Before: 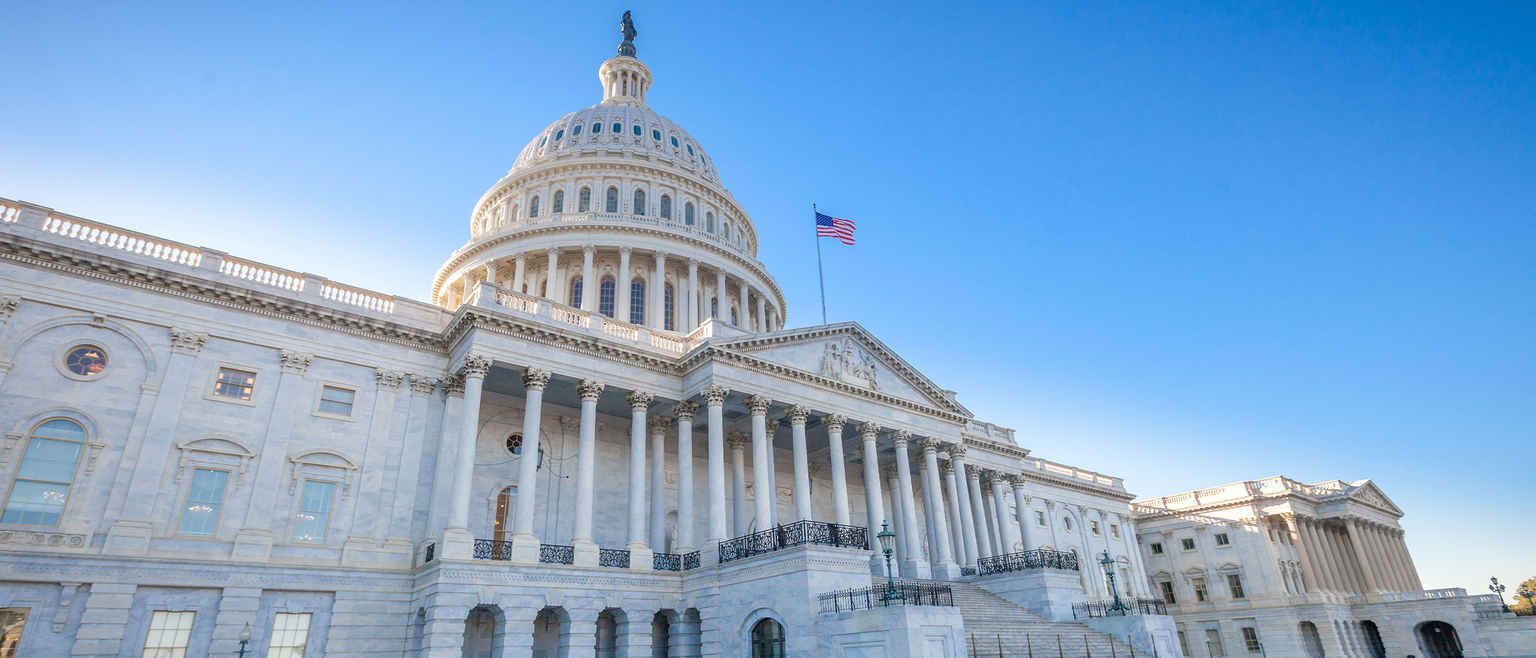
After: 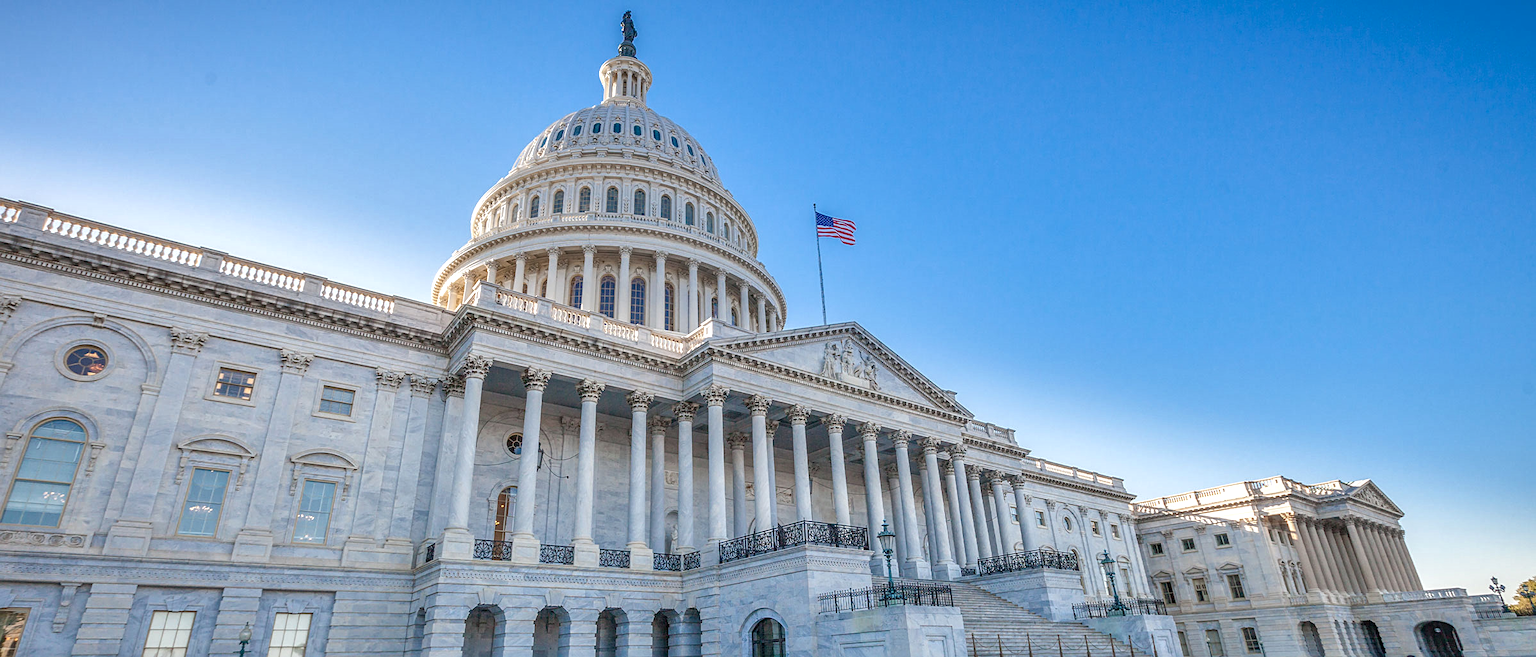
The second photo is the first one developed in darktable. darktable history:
sharpen: radius 2.529, amount 0.323
local contrast: highlights 0%, shadows 0%, detail 133%
shadows and highlights: white point adjustment 0.05, highlights color adjustment 55.9%, soften with gaussian
